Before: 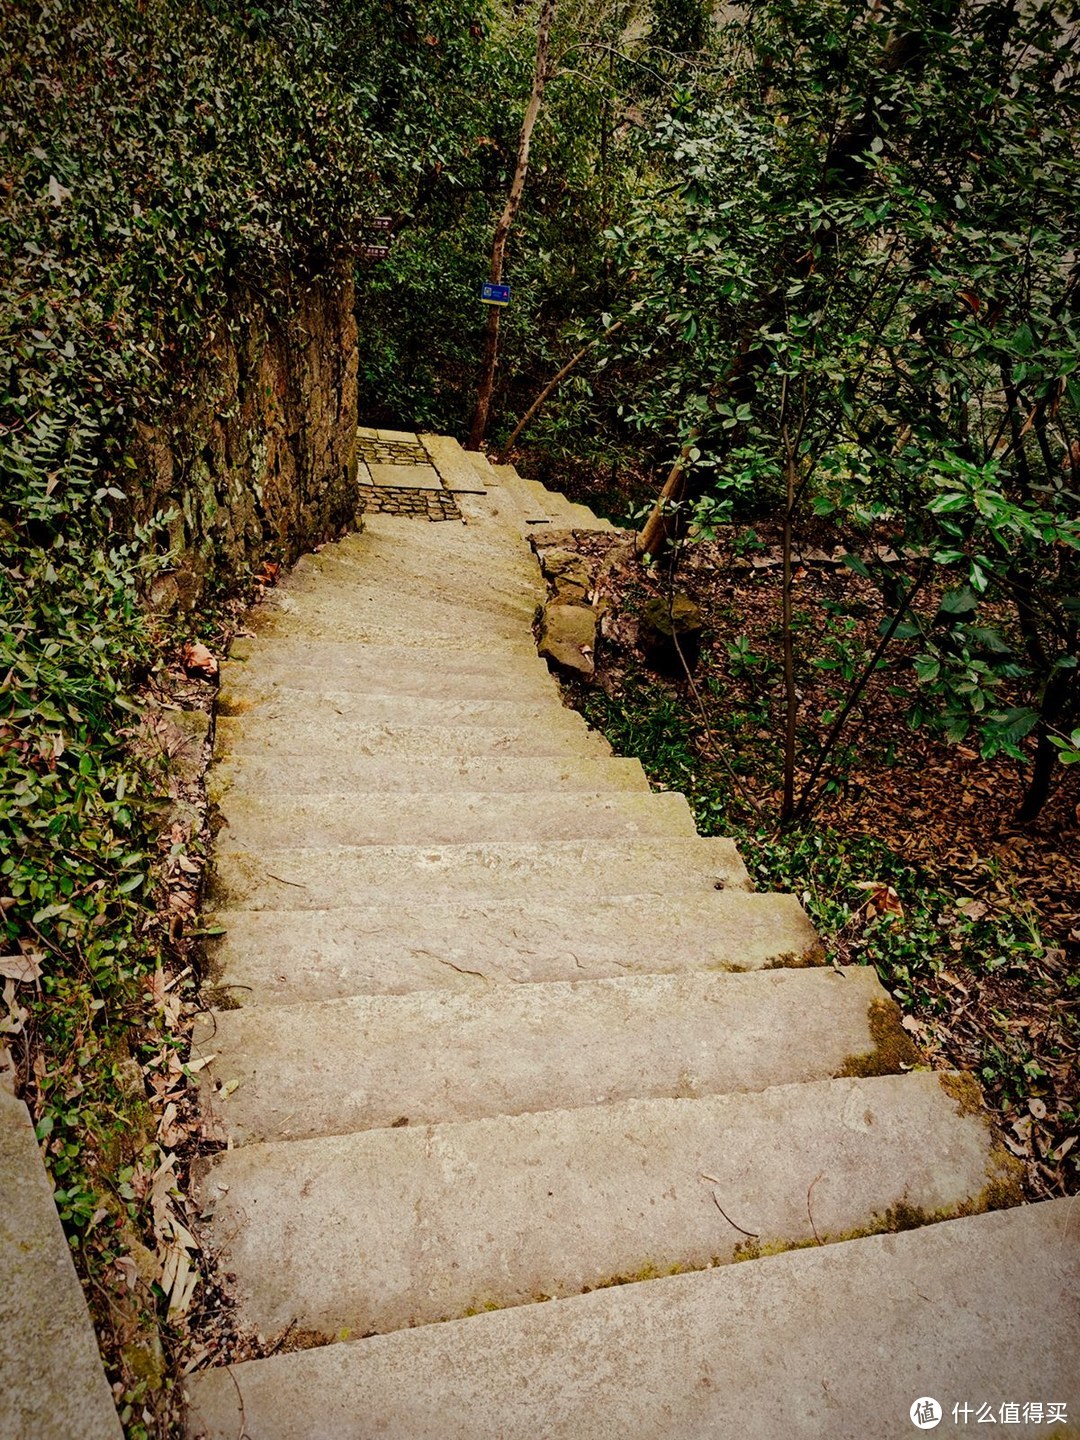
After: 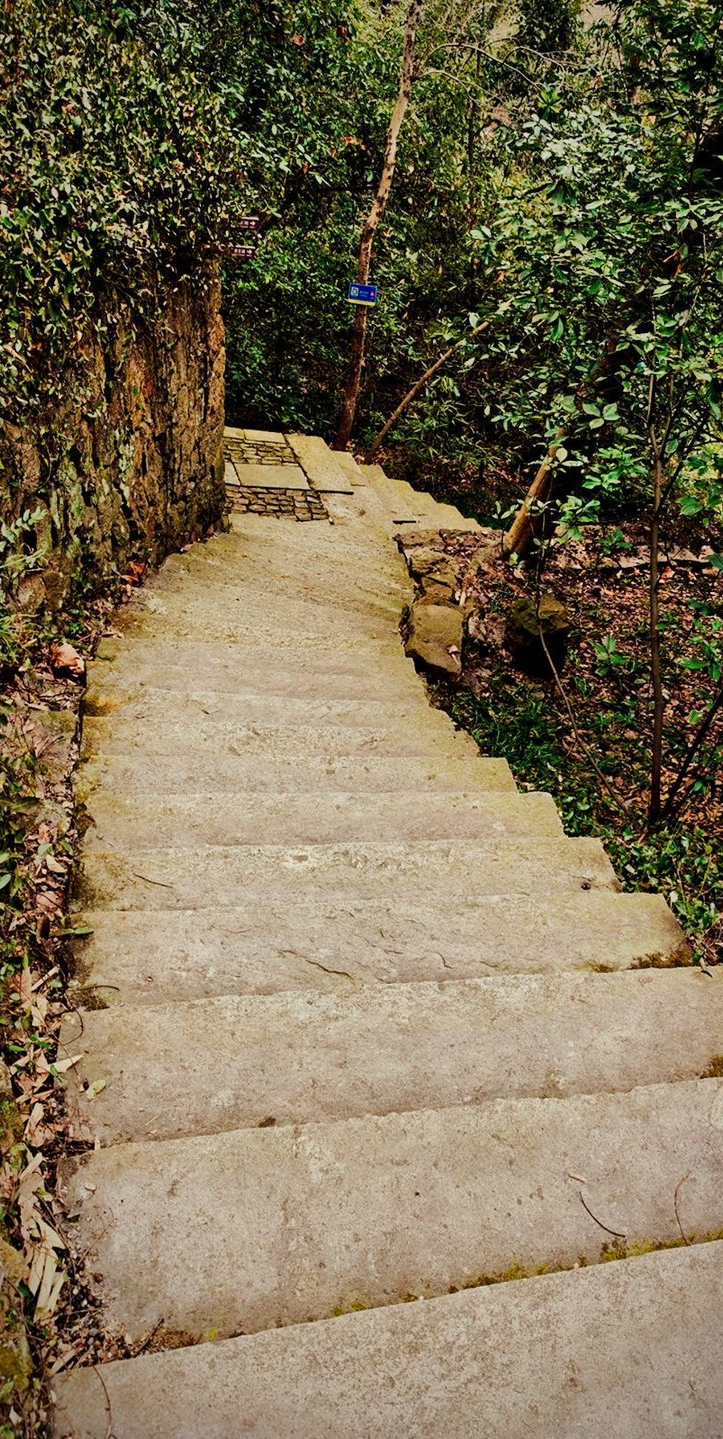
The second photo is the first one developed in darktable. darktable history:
shadows and highlights: low approximation 0.01, soften with gaussian
crop and rotate: left 12.337%, right 20.676%
